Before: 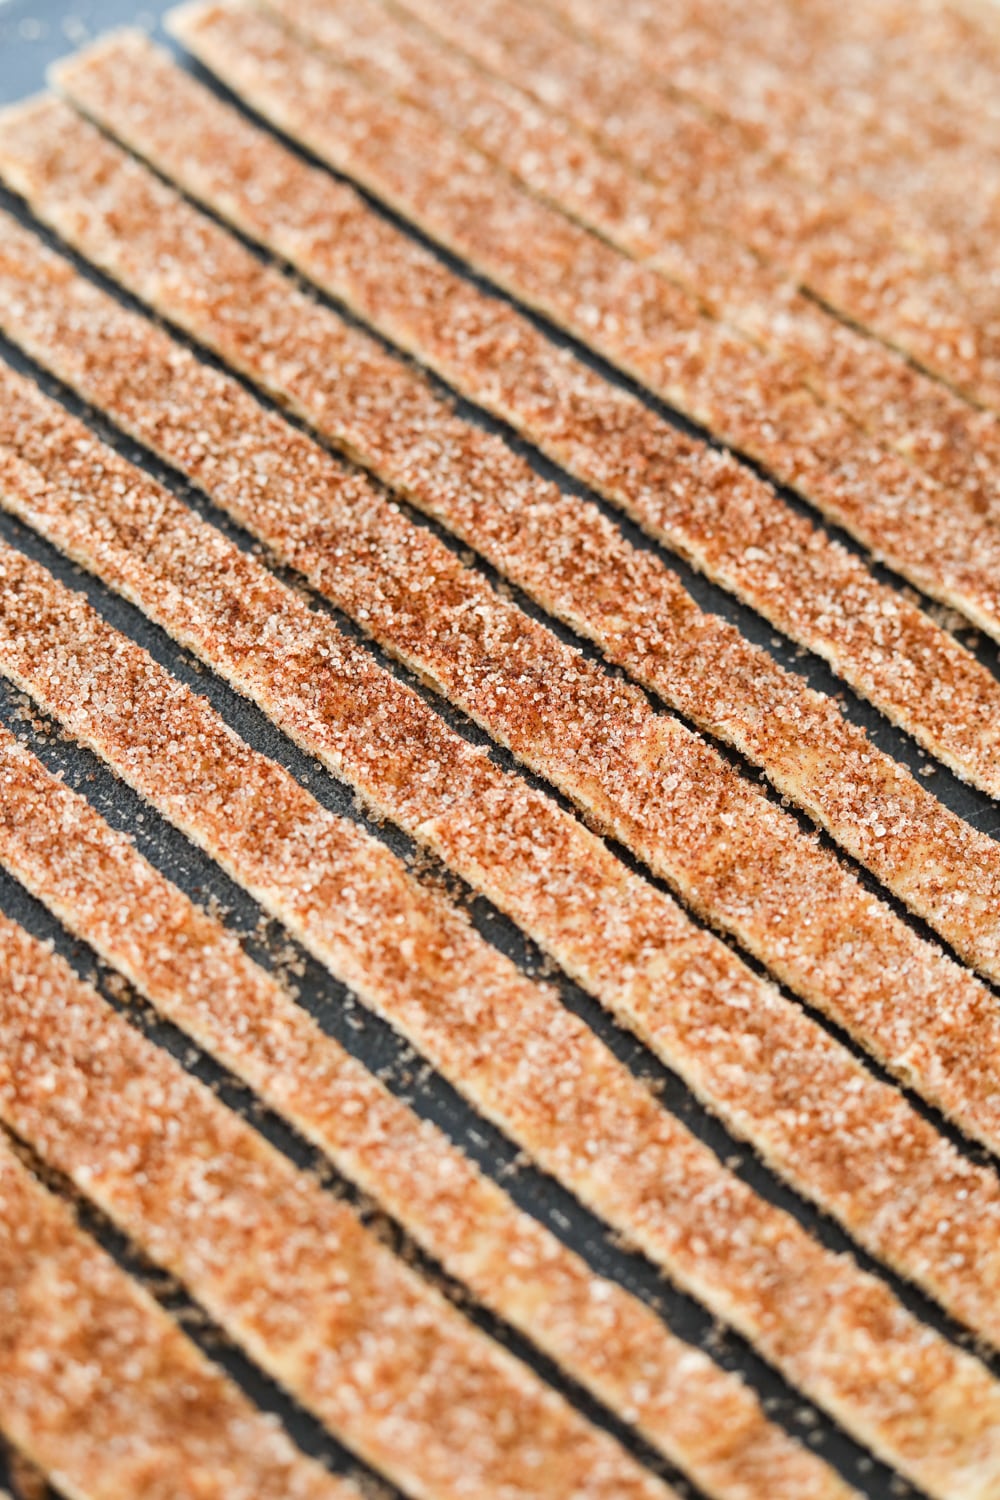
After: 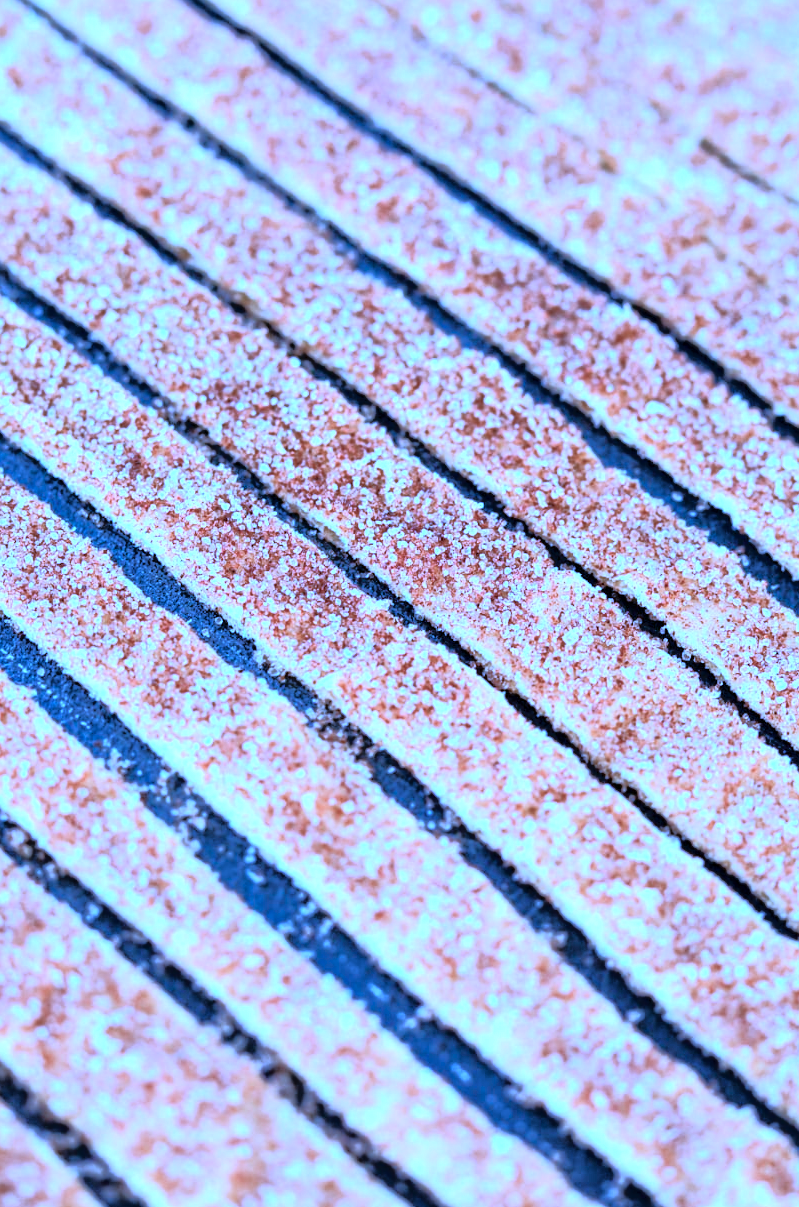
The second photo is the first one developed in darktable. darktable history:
exposure: exposure 0.569 EV, compensate highlight preservation false
tone equalizer: -8 EV -1.88 EV, -7 EV -1.18 EV, -6 EV -1.64 EV, edges refinement/feathering 500, mask exposure compensation -1.57 EV, preserve details no
local contrast: highlights 101%, shadows 99%, detail 119%, midtone range 0.2
crop and rotate: left 9.955%, top 9.796%, right 10.085%, bottom 9.712%
color calibration: illuminant as shot in camera, x 0.483, y 0.431, temperature 2431.88 K
